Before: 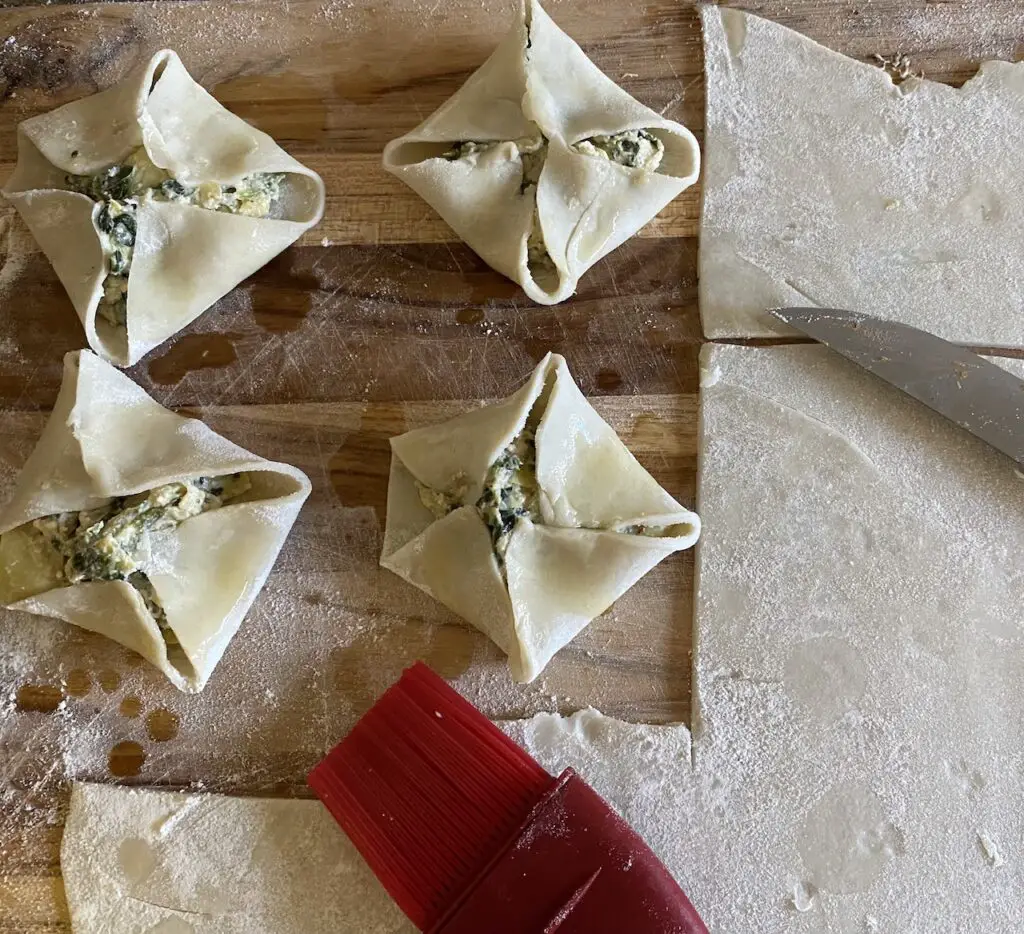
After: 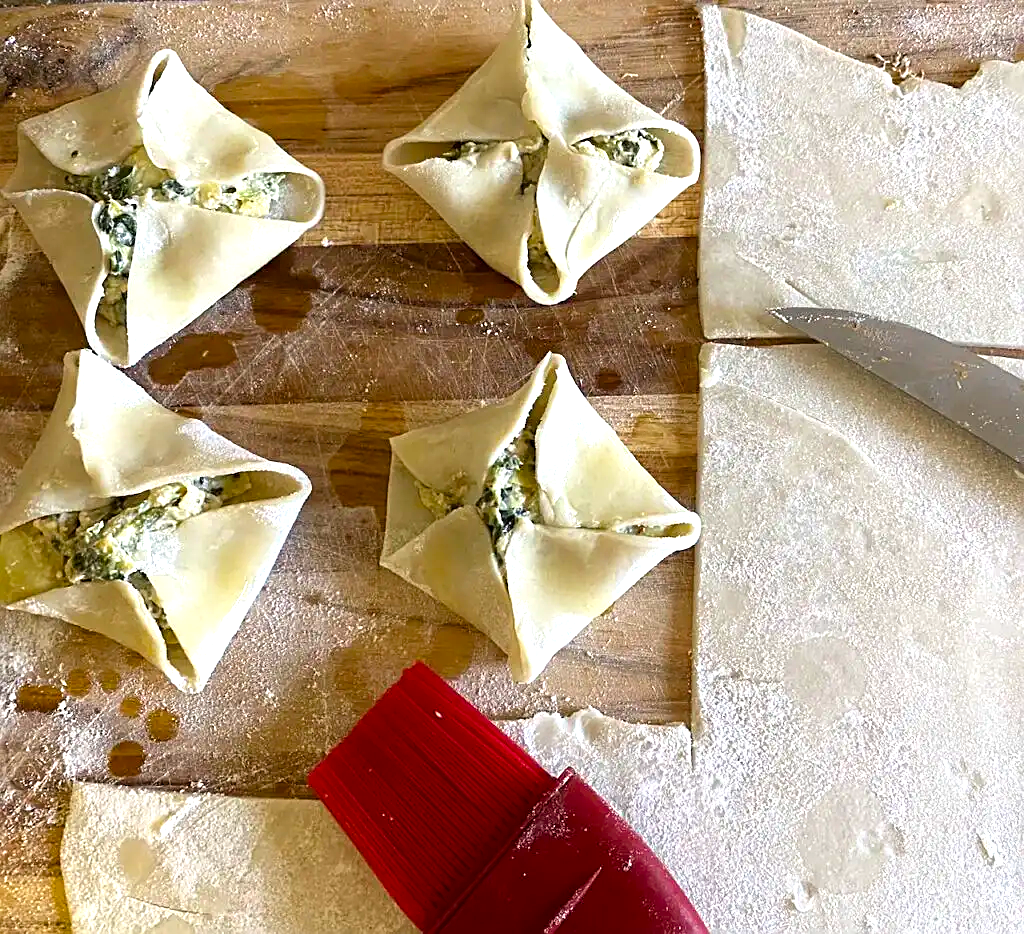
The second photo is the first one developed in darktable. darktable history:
color balance rgb: perceptual saturation grading › global saturation 20%, global vibrance 10%
exposure: black level correction 0, exposure 0.7 EV, compensate exposure bias true, compensate highlight preservation false
sharpen: on, module defaults
contrast brightness saturation: contrast 0.04, saturation 0.16
